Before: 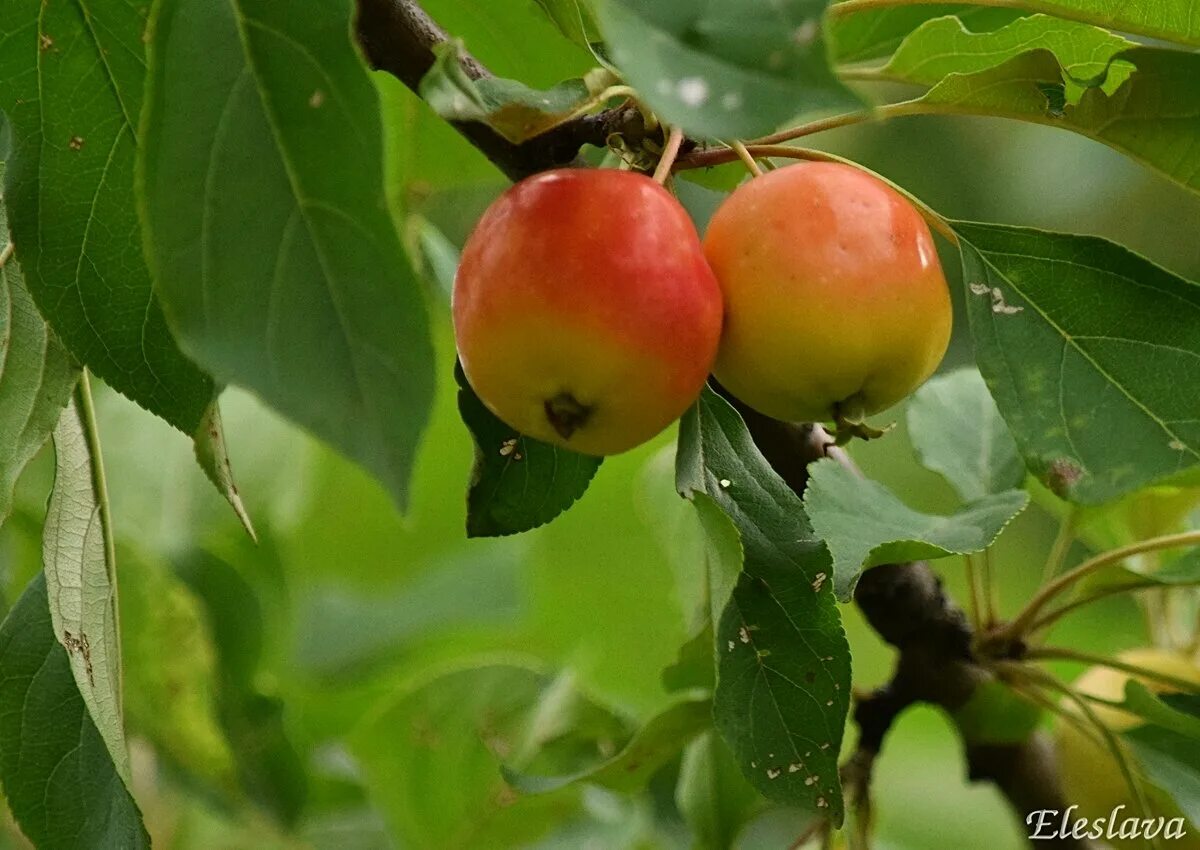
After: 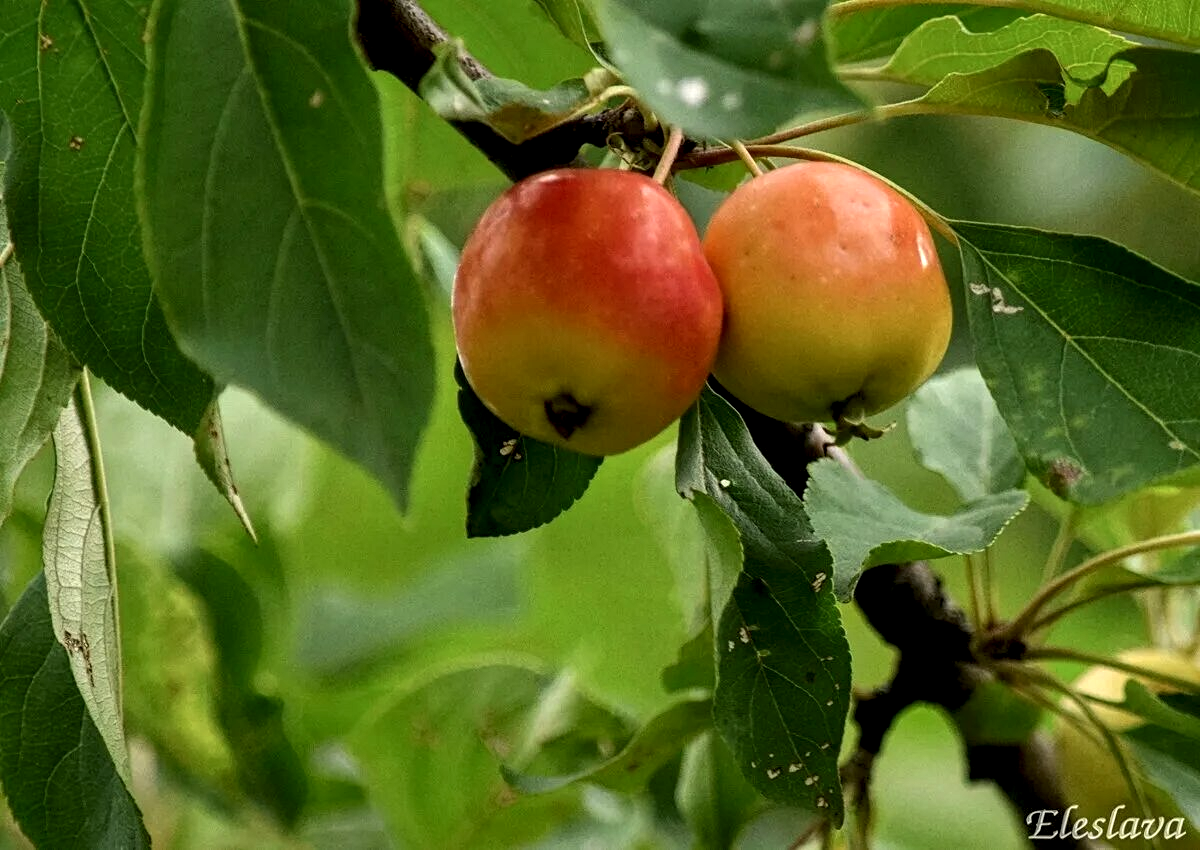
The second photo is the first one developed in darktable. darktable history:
local contrast: highlights 60%, shadows 62%, detail 160%
